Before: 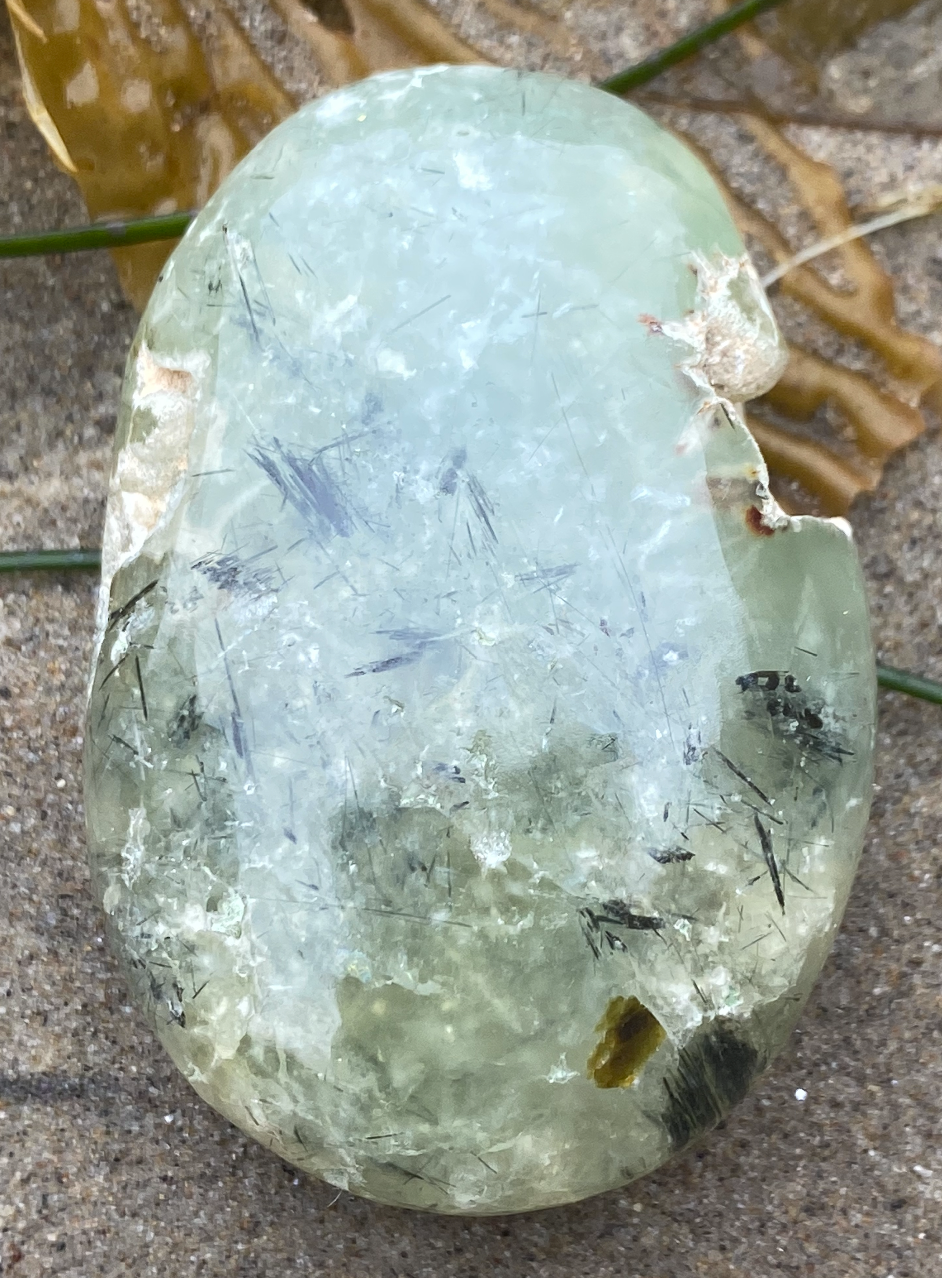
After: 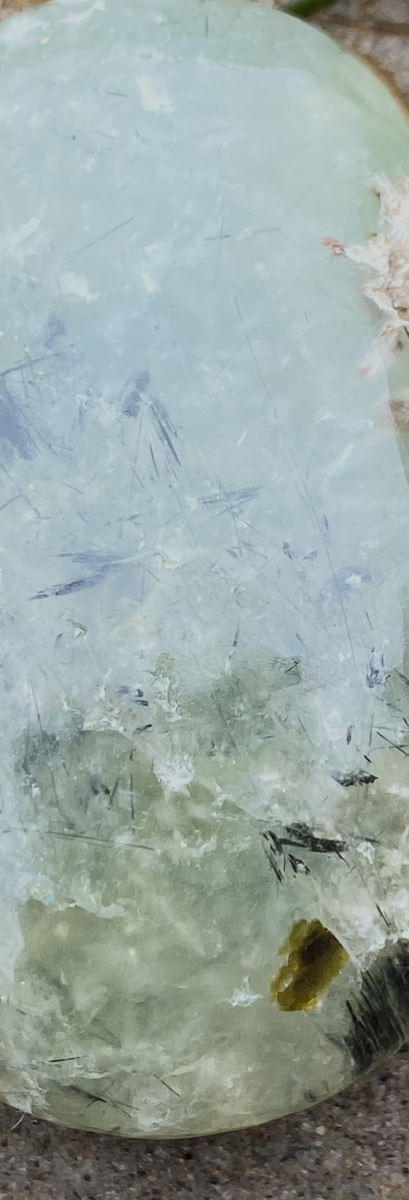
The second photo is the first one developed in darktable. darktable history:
filmic rgb: black relative exposure -7.65 EV, white relative exposure 4.56 EV, hardness 3.61
crop: left 33.744%, top 6.035%, right 22.77%
